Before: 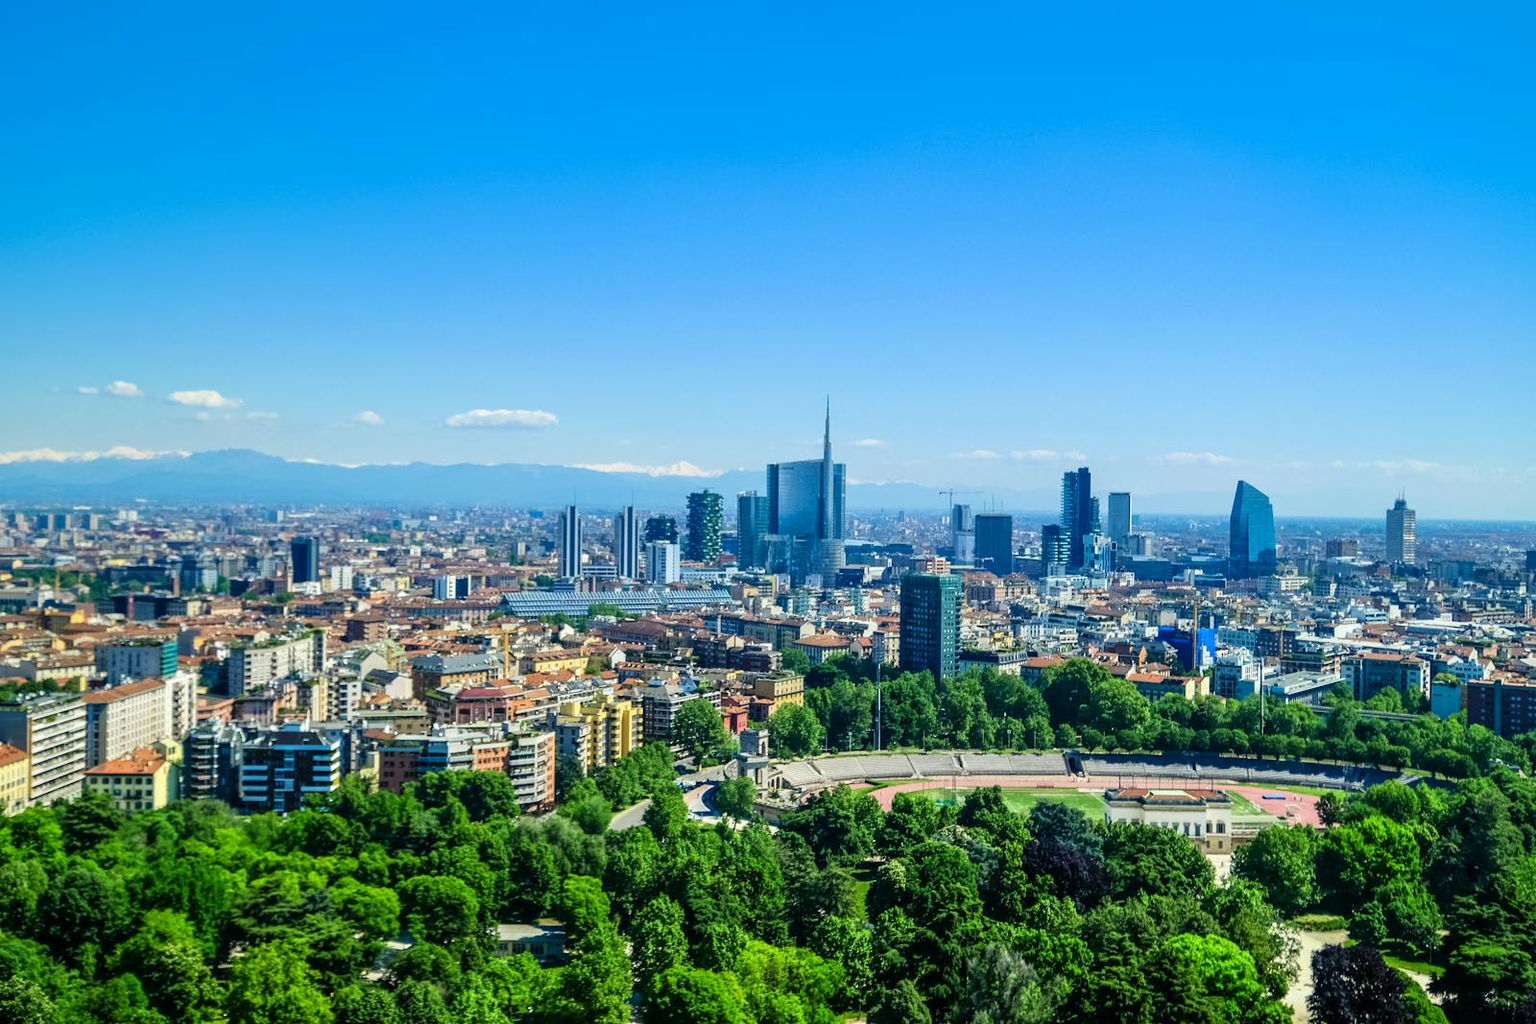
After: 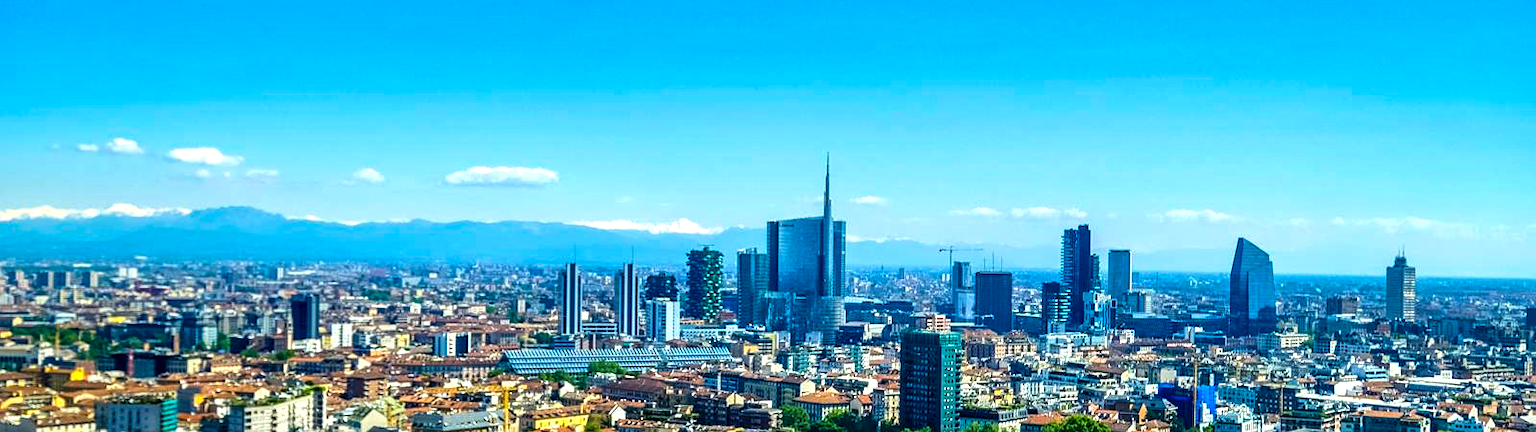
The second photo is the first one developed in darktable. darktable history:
color balance rgb: power › chroma 0.691%, power › hue 60°, perceptual saturation grading › global saturation 29.595%, perceptual brilliance grading › global brilliance -17.773%, perceptual brilliance grading › highlights 29.347%, global vibrance 30.092%
tone curve: color space Lab, independent channels, preserve colors none
crop and rotate: top 23.716%, bottom 34.004%
local contrast: detail 130%
sharpen: amount 0.208
